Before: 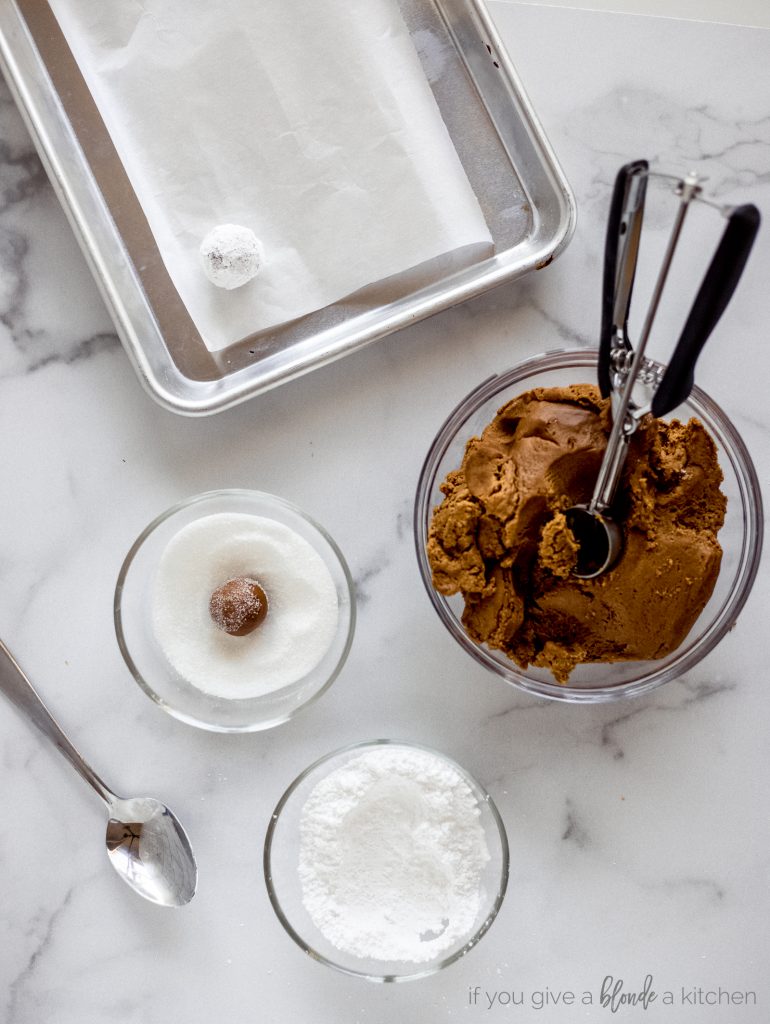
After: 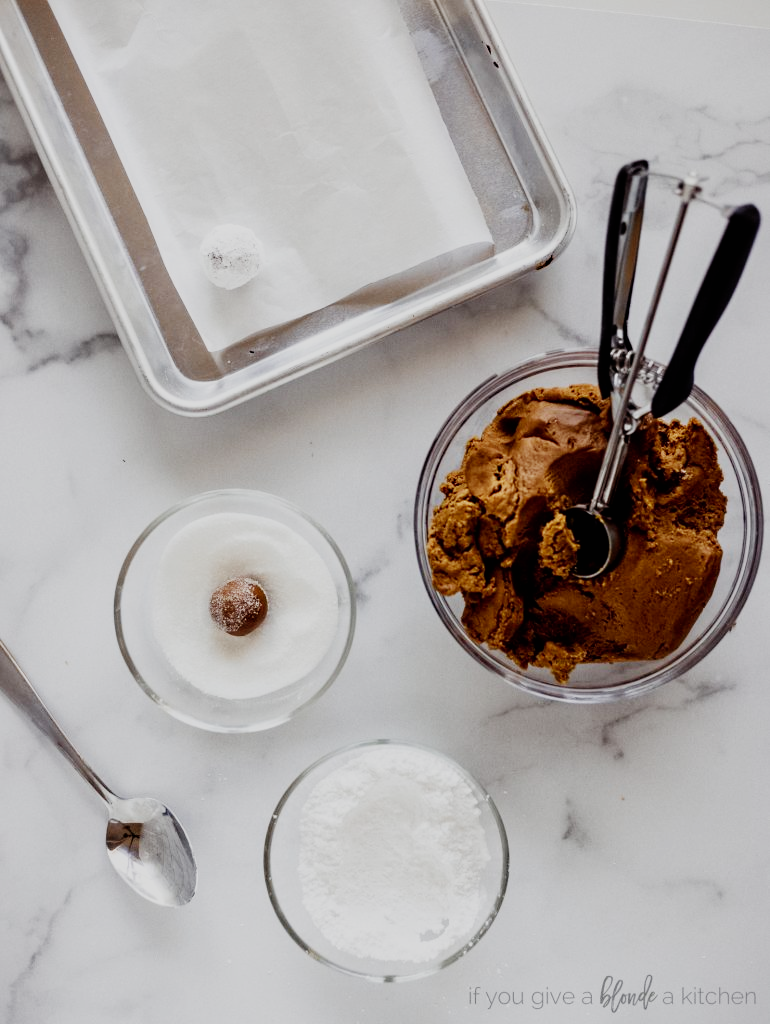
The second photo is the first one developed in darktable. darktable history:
sharpen: radius 5.325, amount 0.312, threshold 26.433
sigmoid: skew -0.2, preserve hue 0%, red attenuation 0.1, red rotation 0.035, green attenuation 0.1, green rotation -0.017, blue attenuation 0.15, blue rotation -0.052, base primaries Rec2020
